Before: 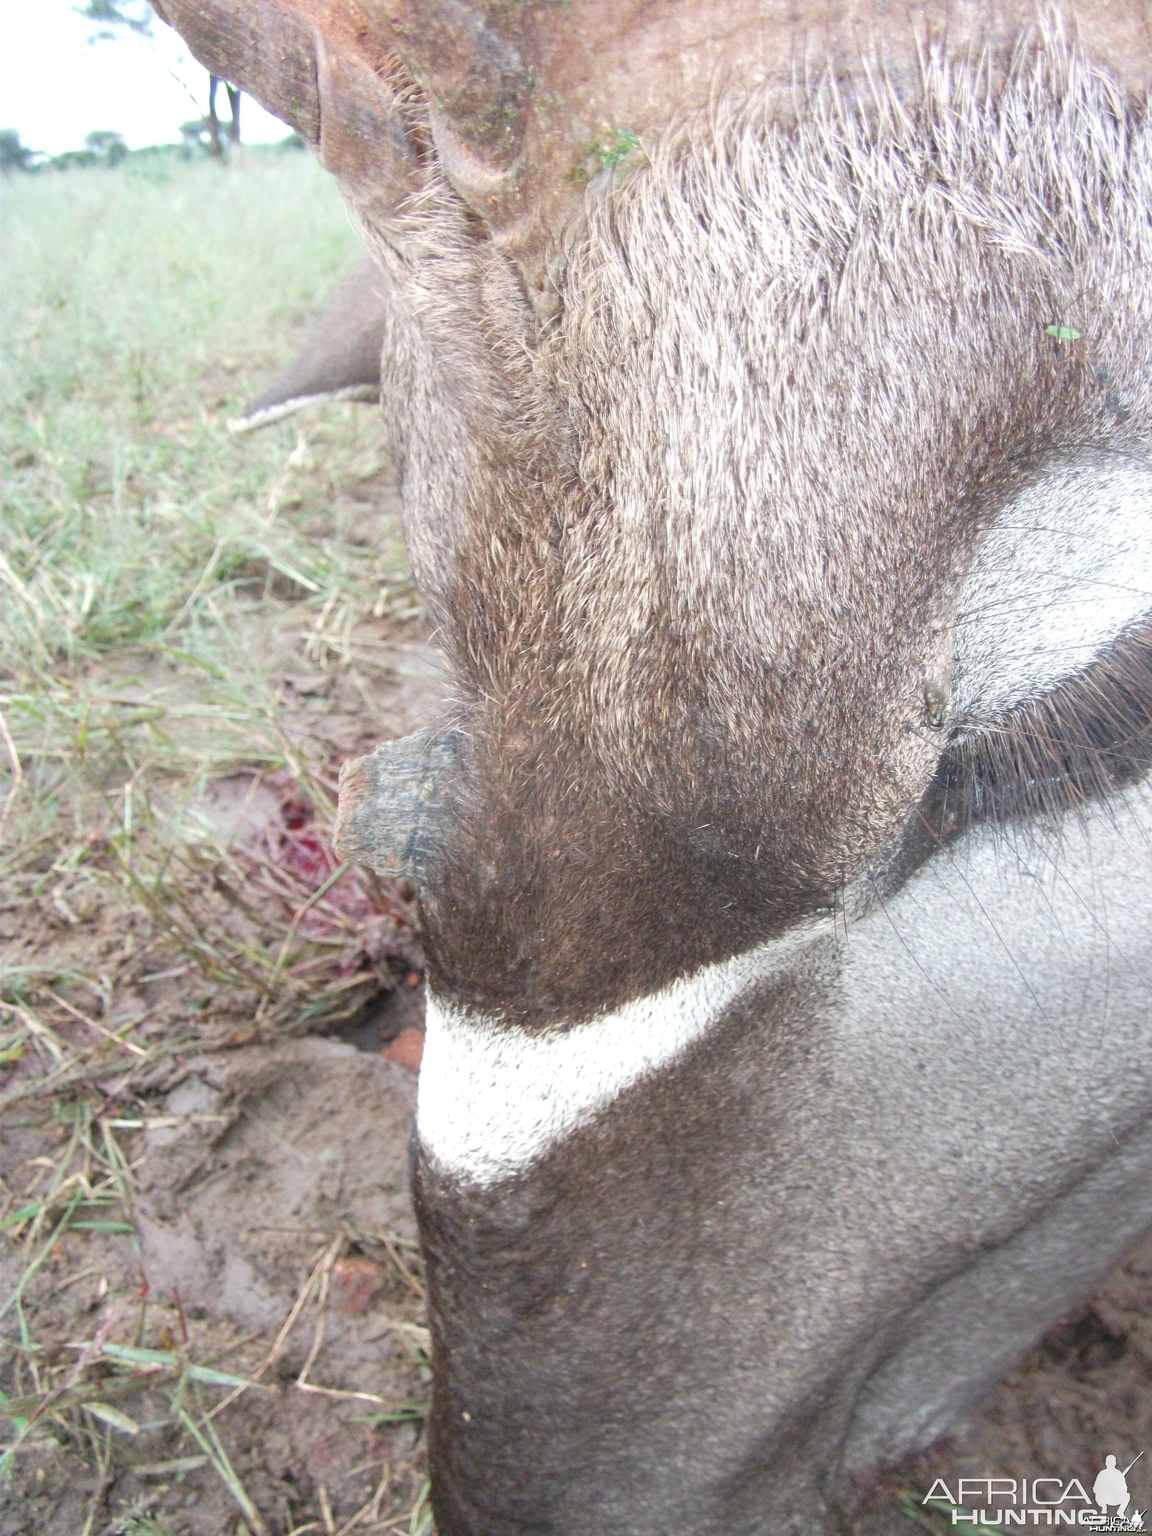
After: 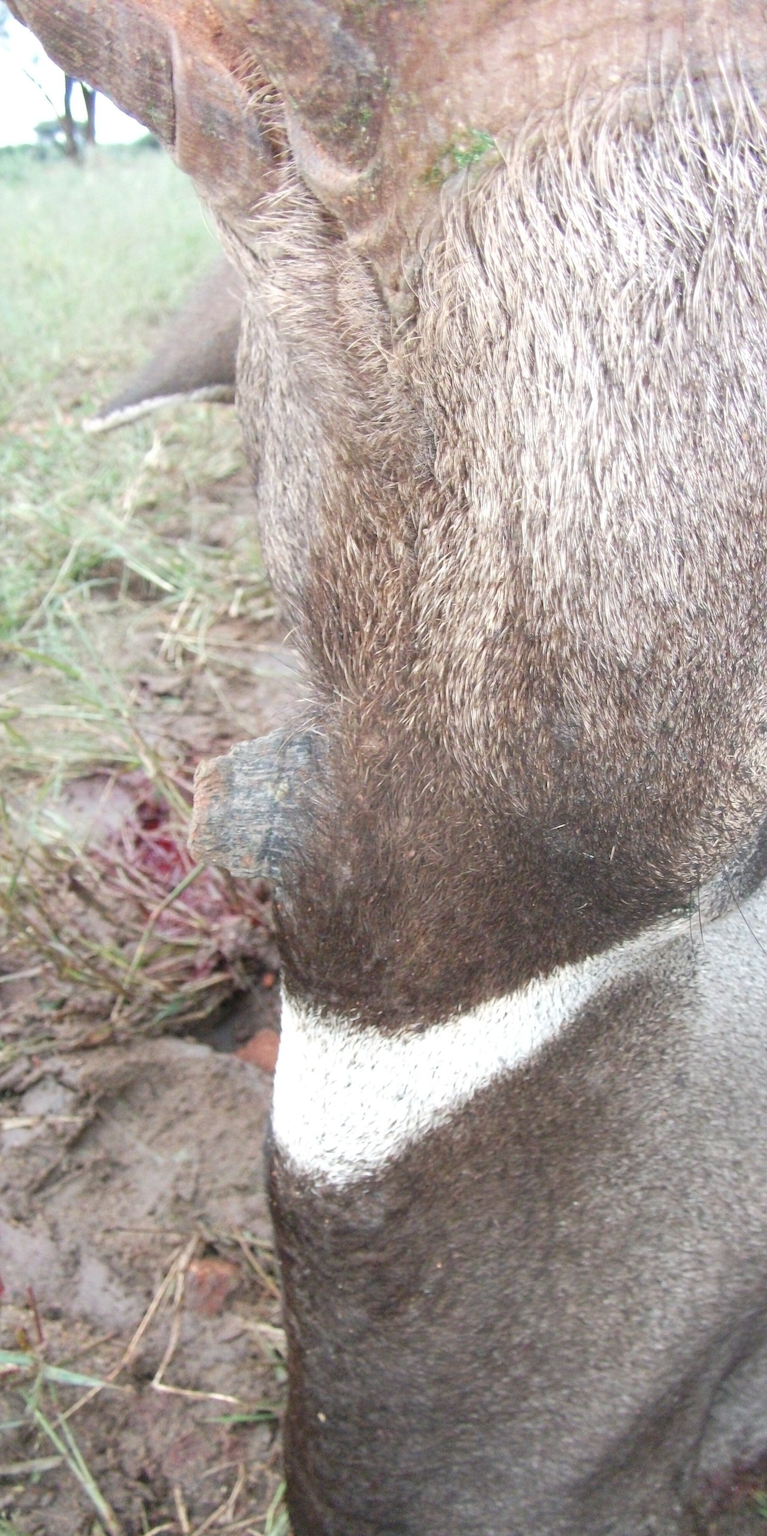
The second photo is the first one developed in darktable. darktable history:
crop and rotate: left 12.641%, right 20.741%
